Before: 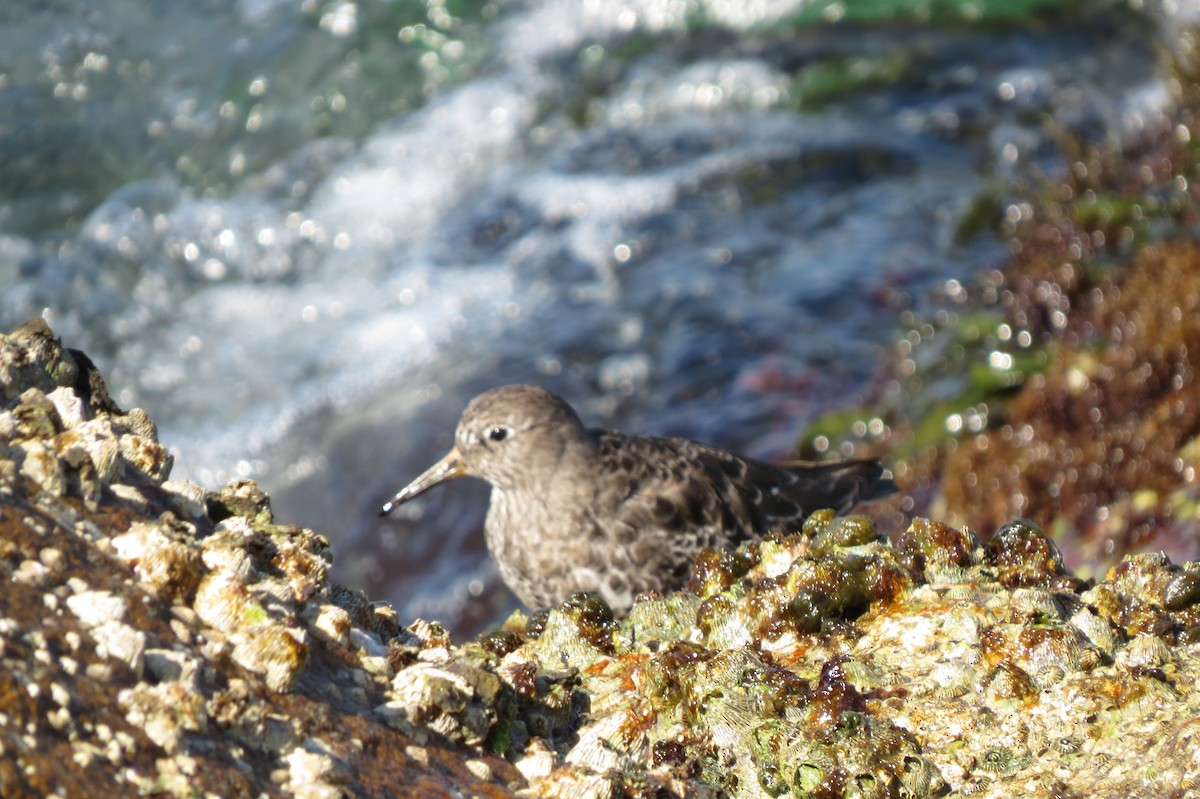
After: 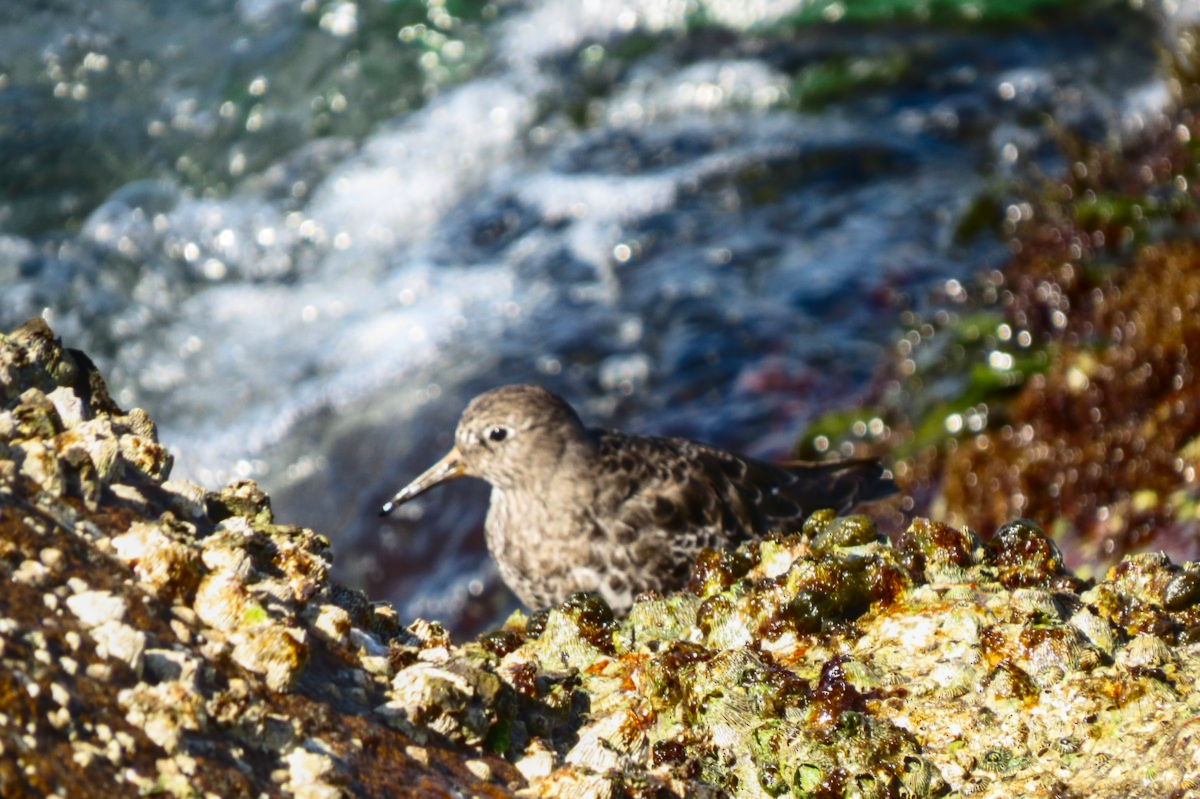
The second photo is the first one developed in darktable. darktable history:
local contrast: detail 110%
contrast brightness saturation: contrast 0.21, brightness -0.11, saturation 0.21
lowpass: radius 0.5, unbound 0
